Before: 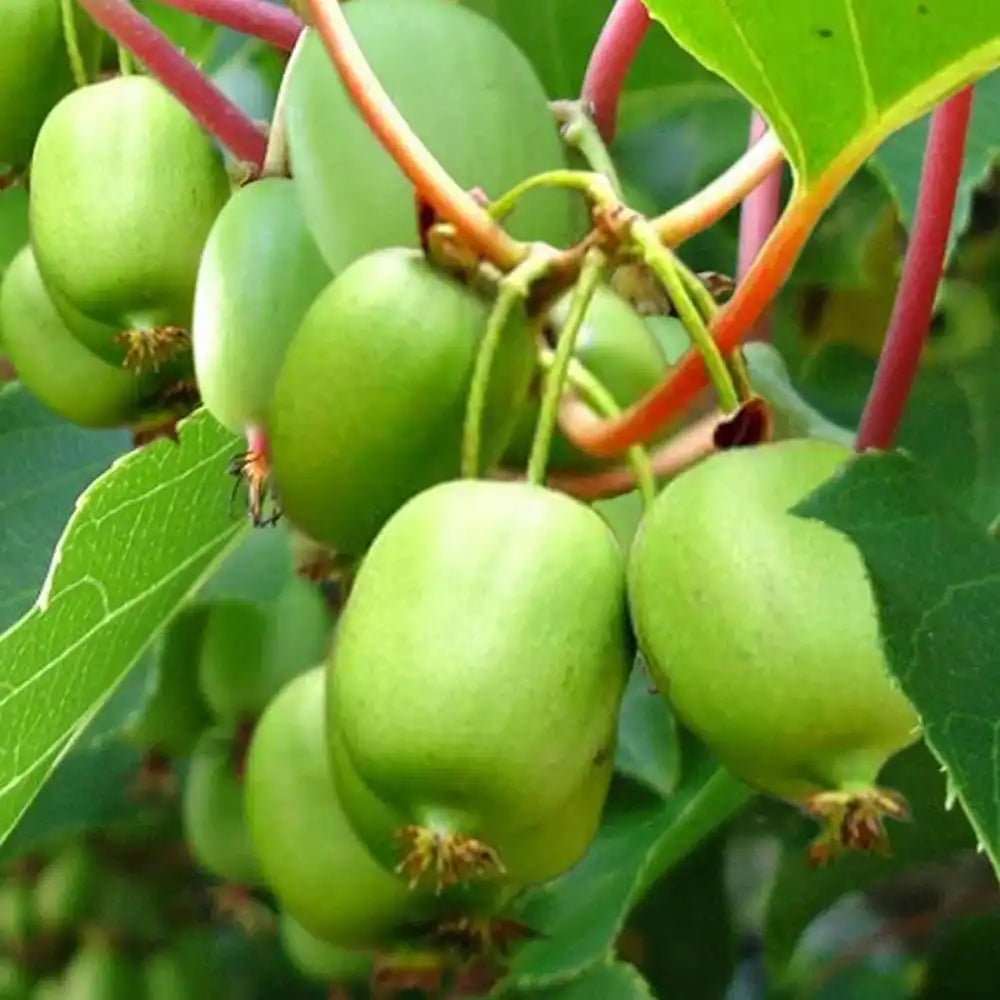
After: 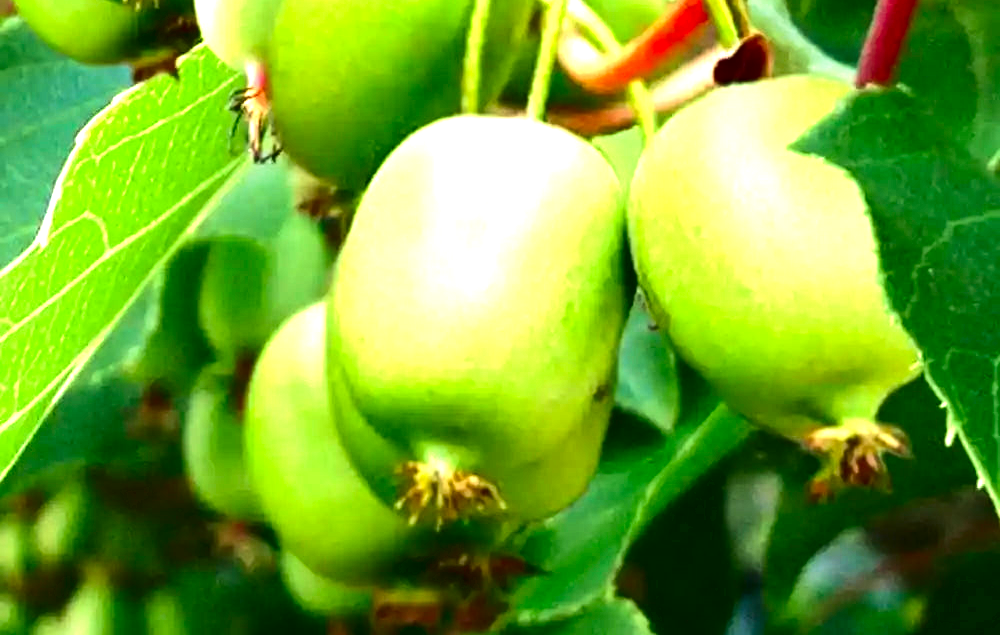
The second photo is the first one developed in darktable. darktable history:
exposure: black level correction 0, exposure 1.3 EV, compensate highlight preservation false
crop and rotate: top 36.435%
velvia: on, module defaults
contrast brightness saturation: contrast 0.19, brightness -0.24, saturation 0.11
white balance: emerald 1
